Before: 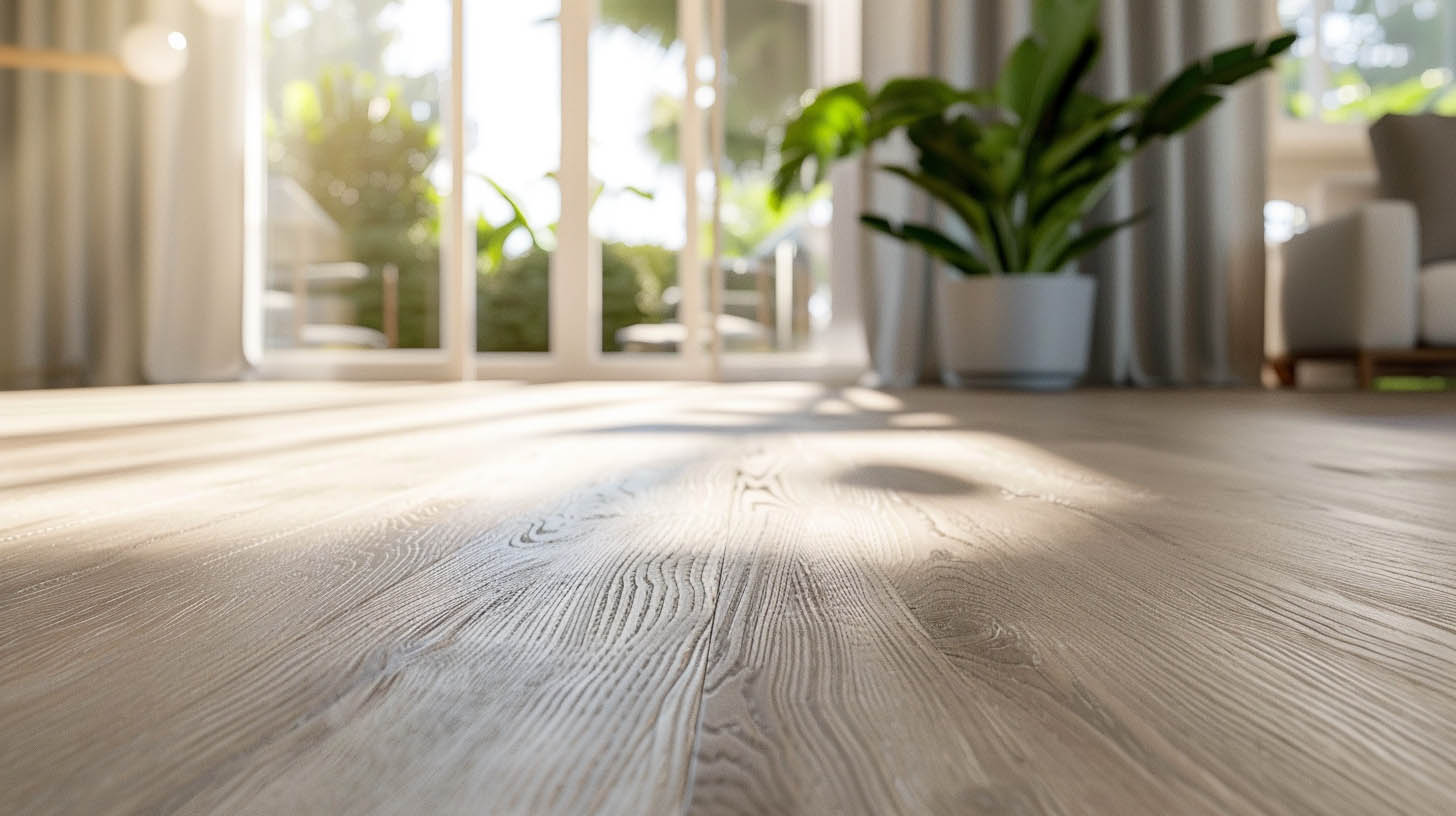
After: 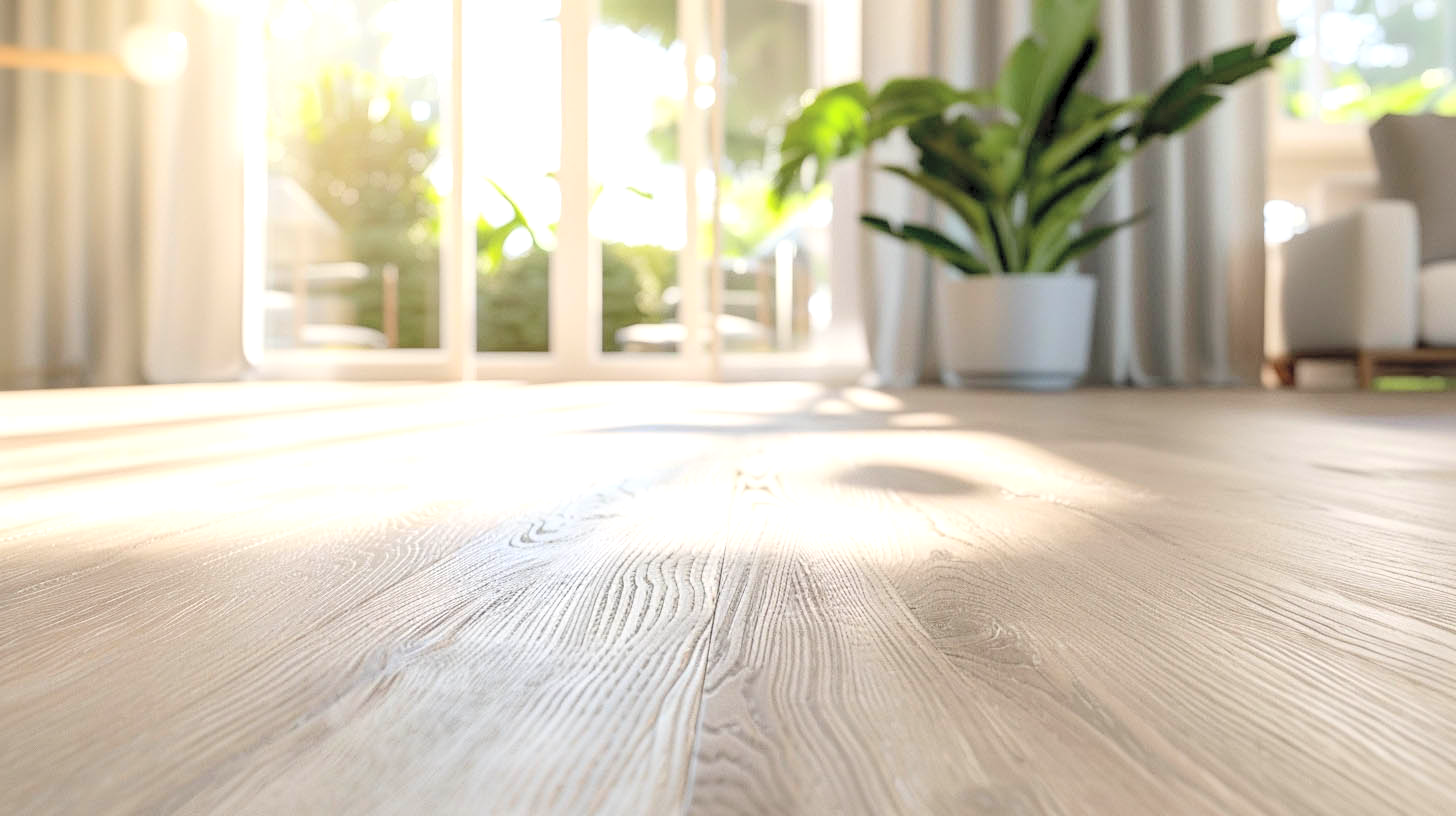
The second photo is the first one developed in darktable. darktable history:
exposure: black level correction 0.001, exposure 0.5 EV, compensate exposure bias true, compensate highlight preservation false
contrast brightness saturation: brightness 0.28
